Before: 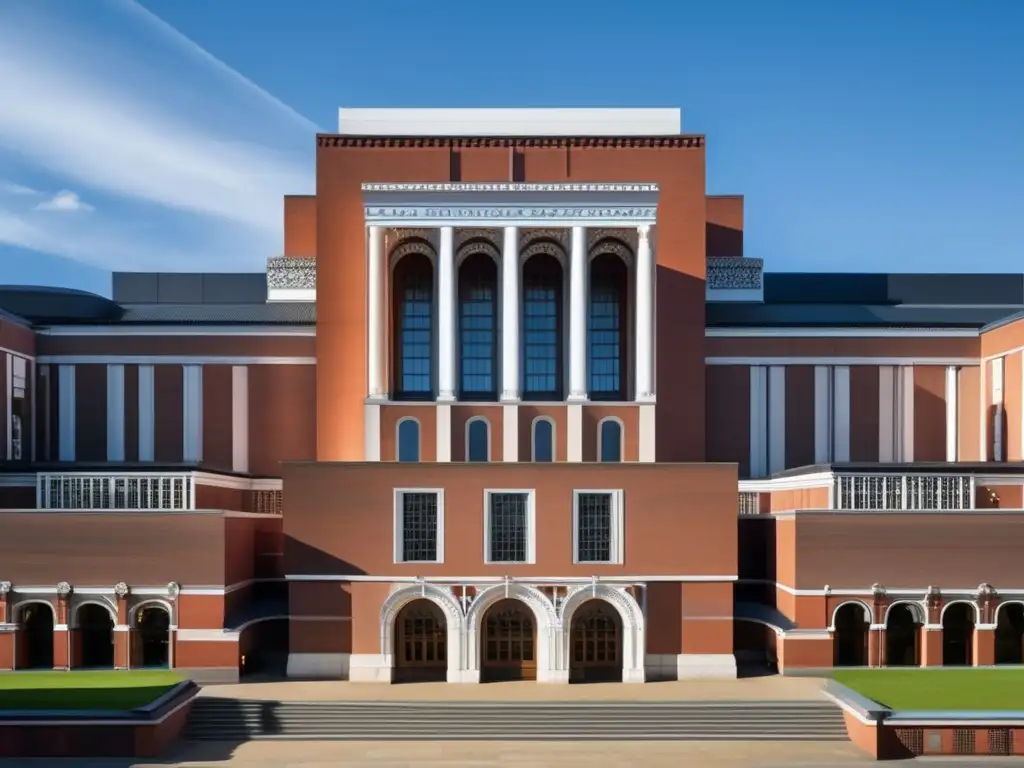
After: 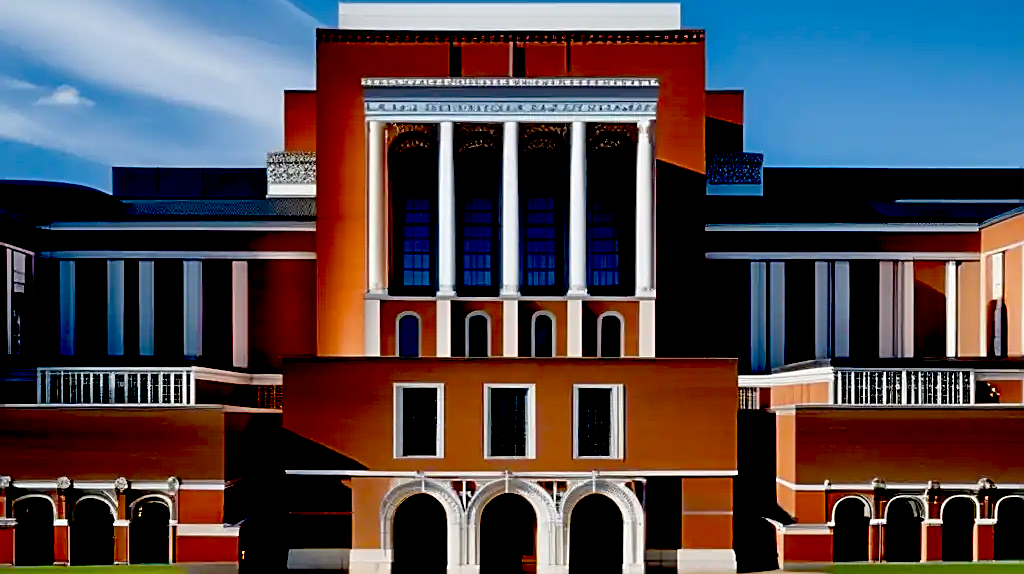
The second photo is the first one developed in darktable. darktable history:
exposure: black level correction 0.099, exposure -0.086 EV, compensate highlight preservation false
sharpen: on, module defaults
tone equalizer: -8 EV -0.566 EV, mask exposure compensation -0.503 EV
crop: top 13.717%, bottom 11.494%
